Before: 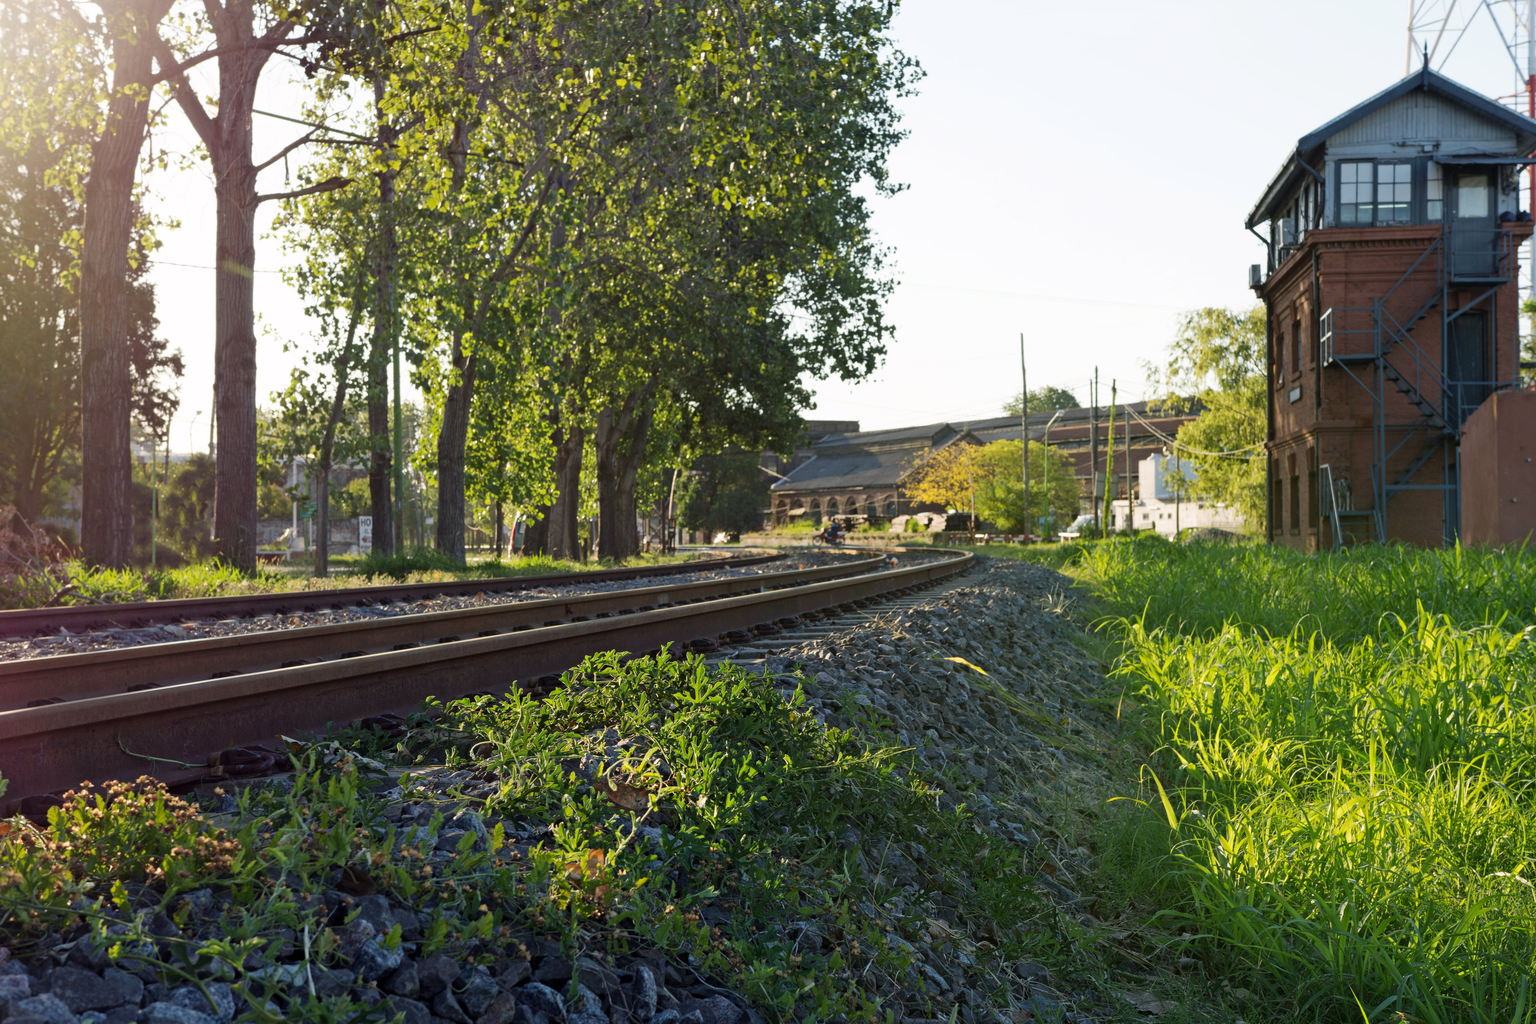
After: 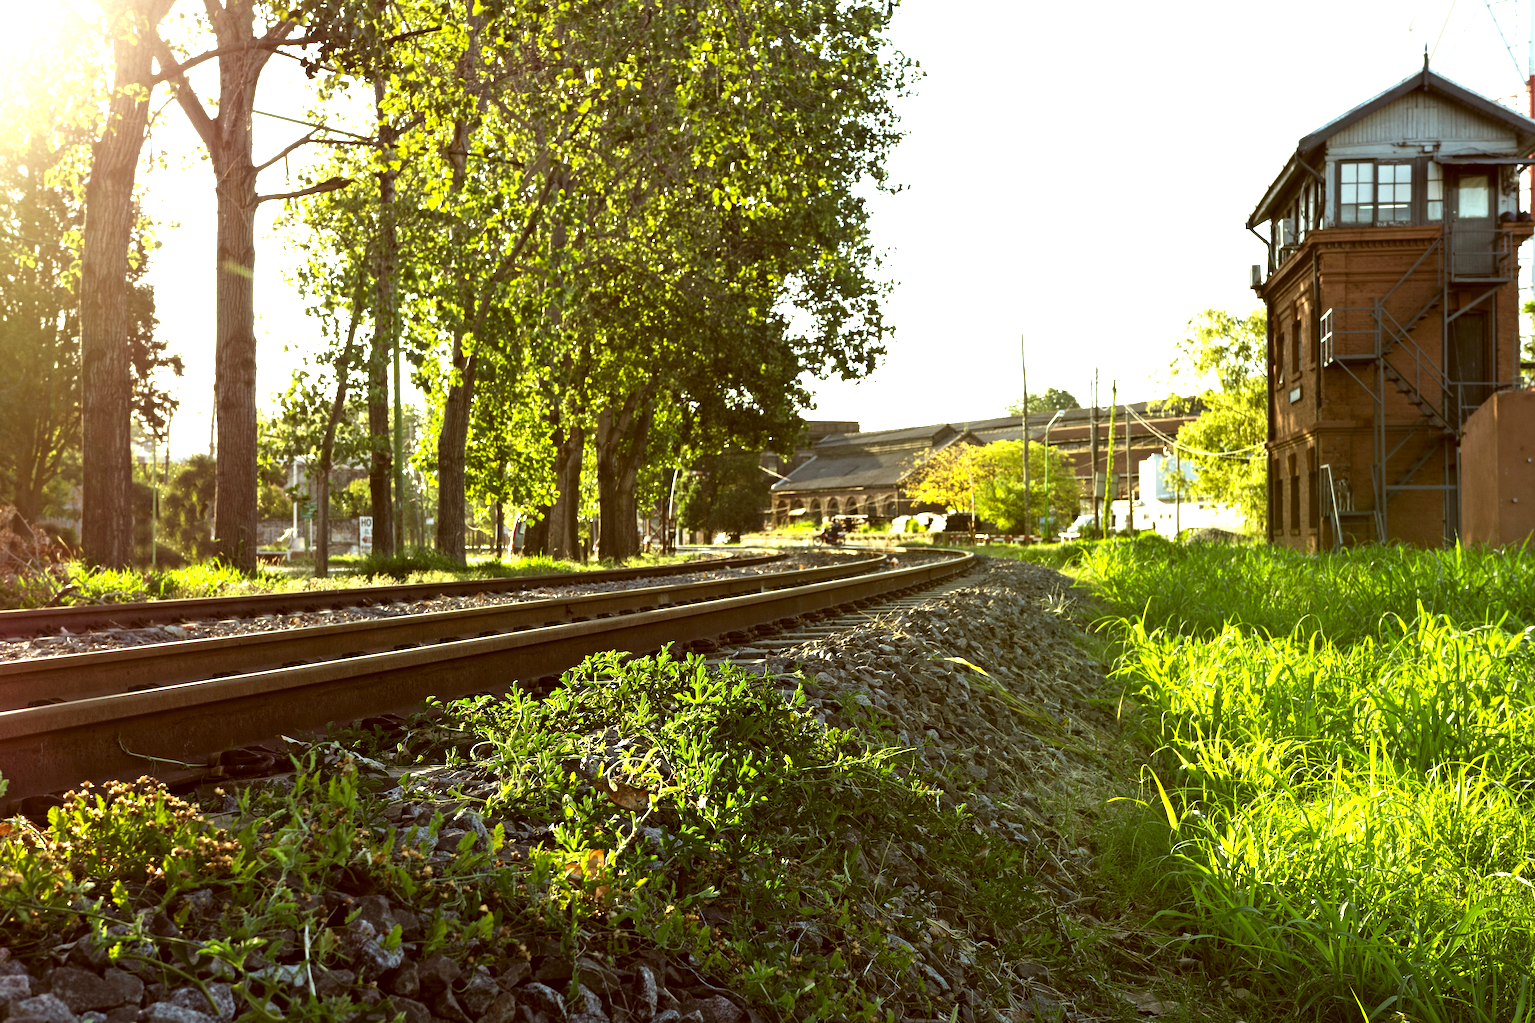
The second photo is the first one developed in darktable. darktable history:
levels: levels [0.029, 0.545, 0.971]
color correction: highlights a* -5.3, highlights b* 9.8, shadows a* 9.8, shadows b* 24.26
exposure: black level correction 0, exposure 1.1 EV, compensate exposure bias true, compensate highlight preservation false
